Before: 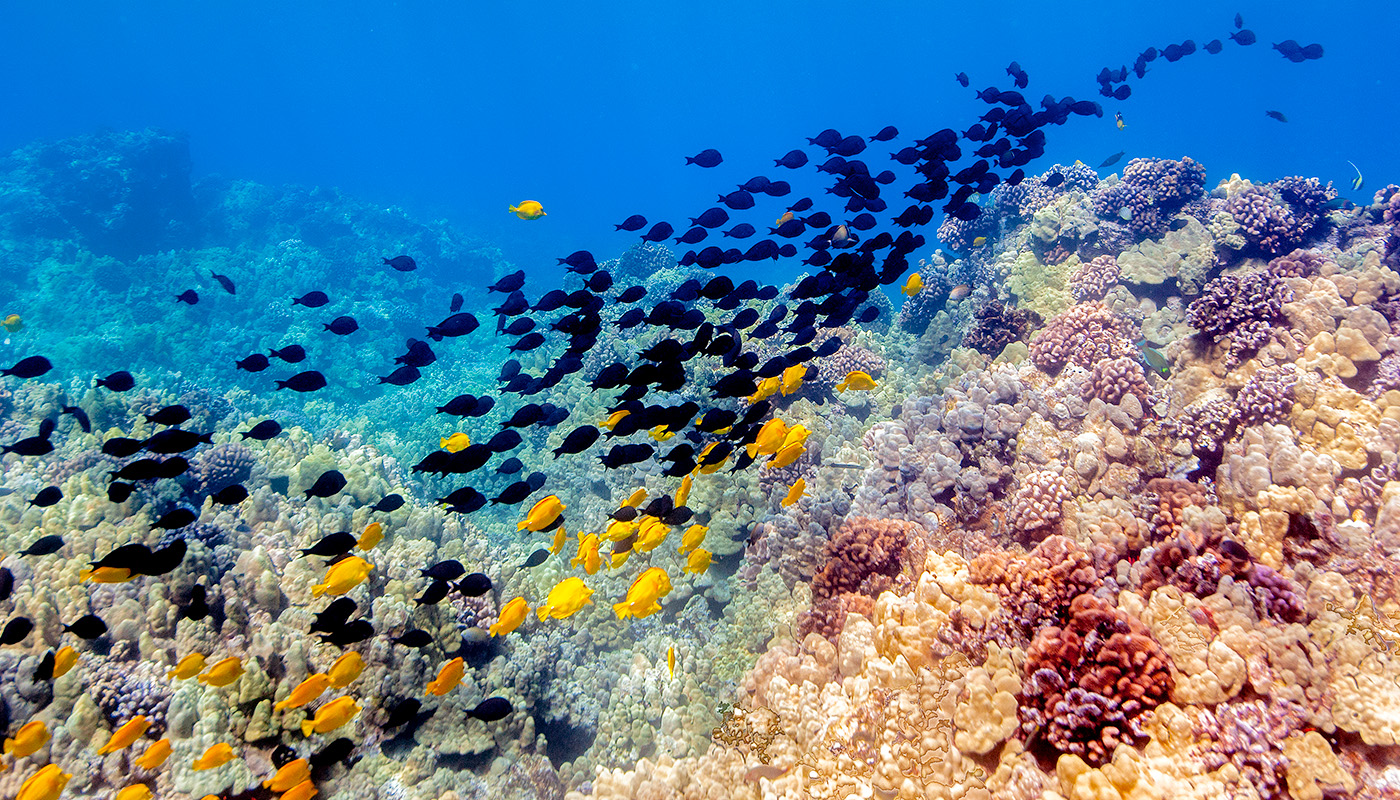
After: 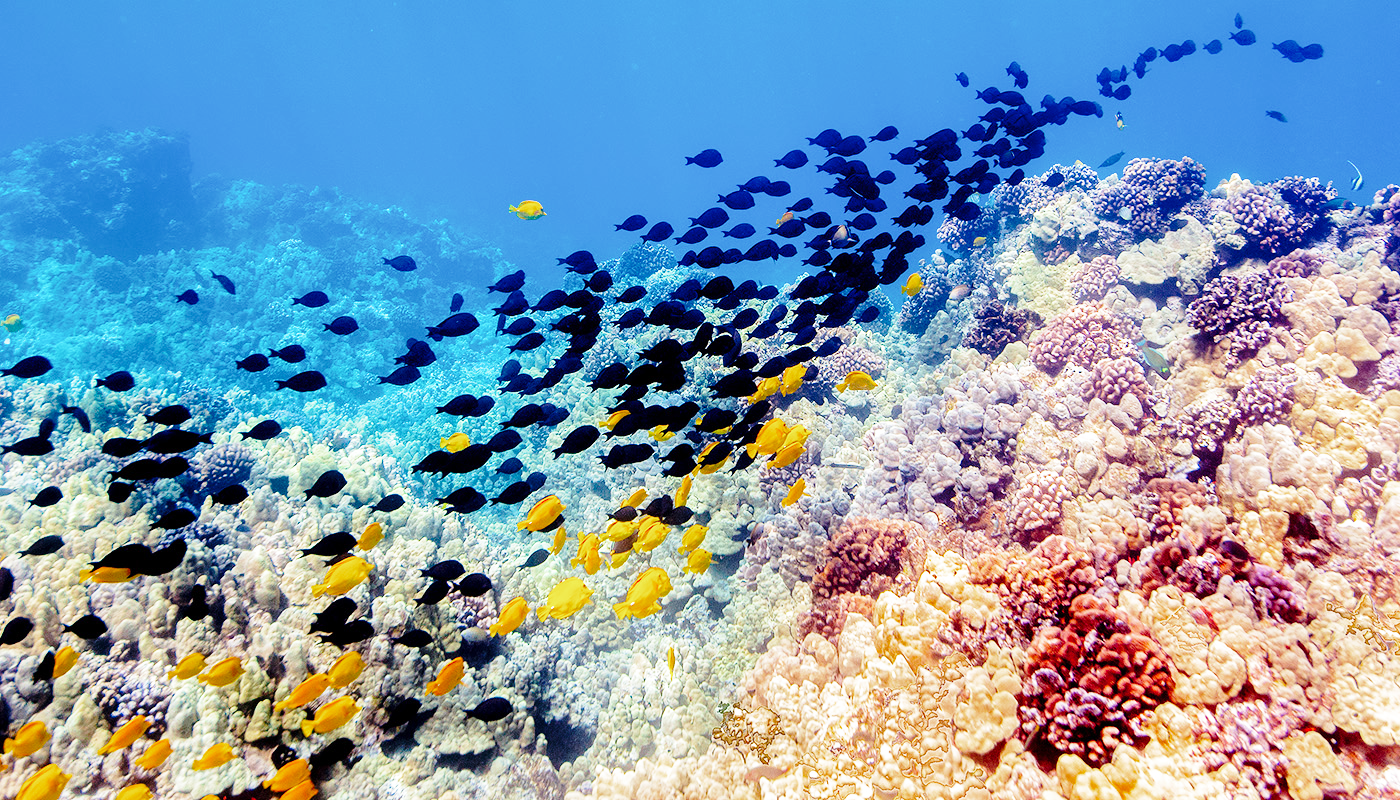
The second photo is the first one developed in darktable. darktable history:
base curve: curves: ch0 [(0, 0) (0.028, 0.03) (0.121, 0.232) (0.46, 0.748) (0.859, 0.968) (1, 1)], preserve colors none
color zones: curves: ch0 [(0.099, 0.624) (0.257, 0.596) (0.384, 0.376) (0.529, 0.492) (0.697, 0.564) (0.768, 0.532) (0.908, 0.644)]; ch1 [(0.112, 0.564) (0.254, 0.612) (0.432, 0.676) (0.592, 0.456) (0.743, 0.684) (0.888, 0.536)]; ch2 [(0.25, 0.5) (0.469, 0.36) (0.75, 0.5)], mix -136.01%
